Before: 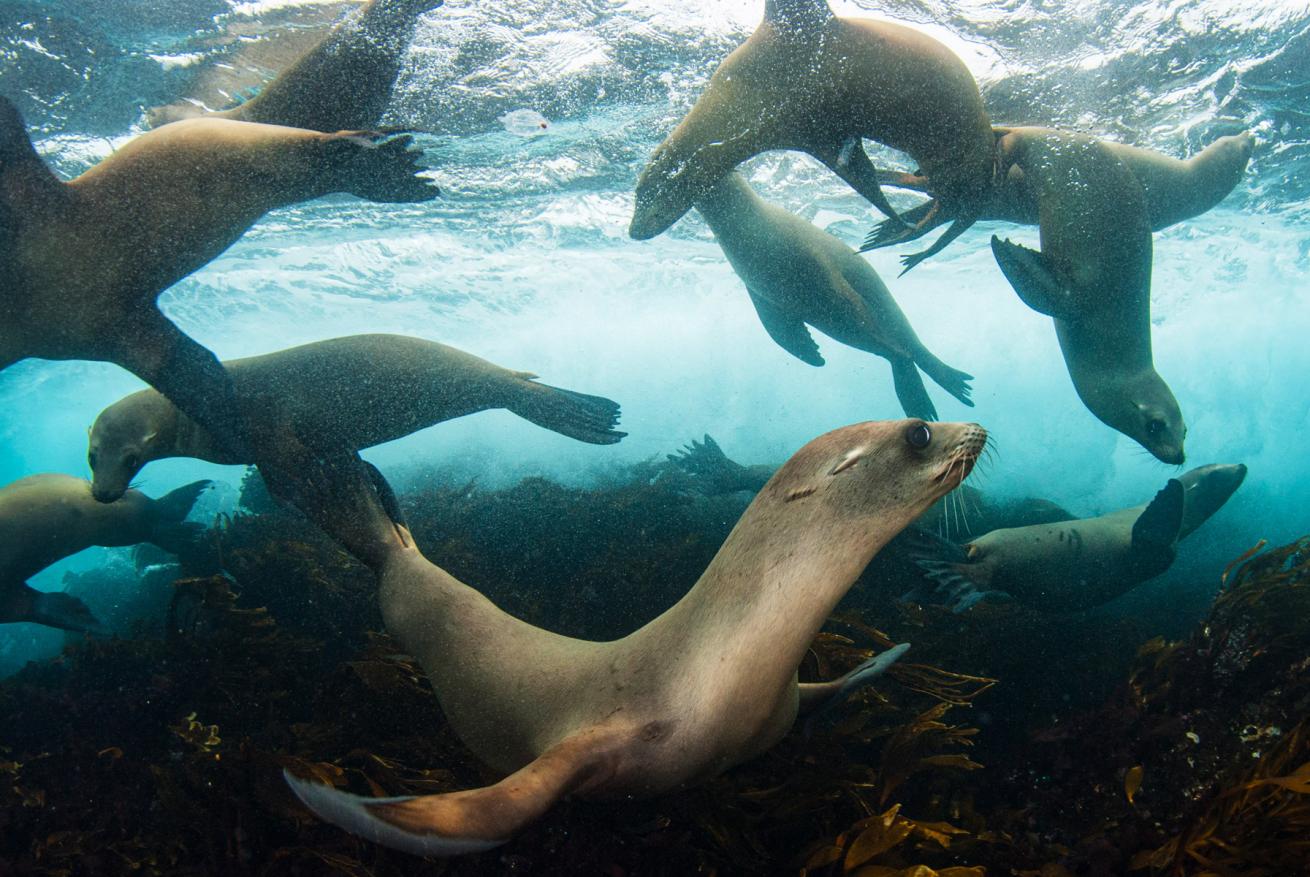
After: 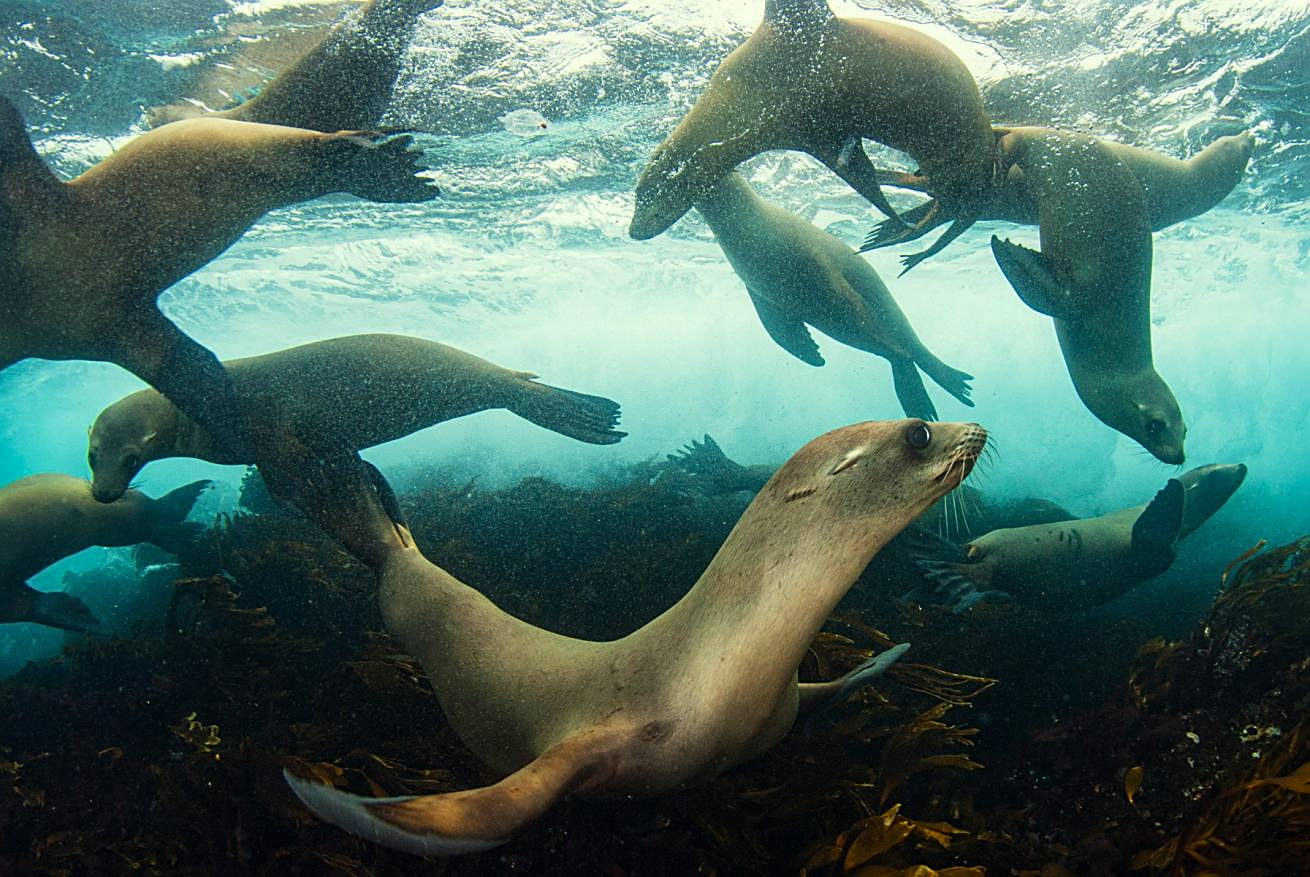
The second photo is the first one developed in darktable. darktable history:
sharpen: on, module defaults
color correction: highlights a* -5.94, highlights b* 11.19
